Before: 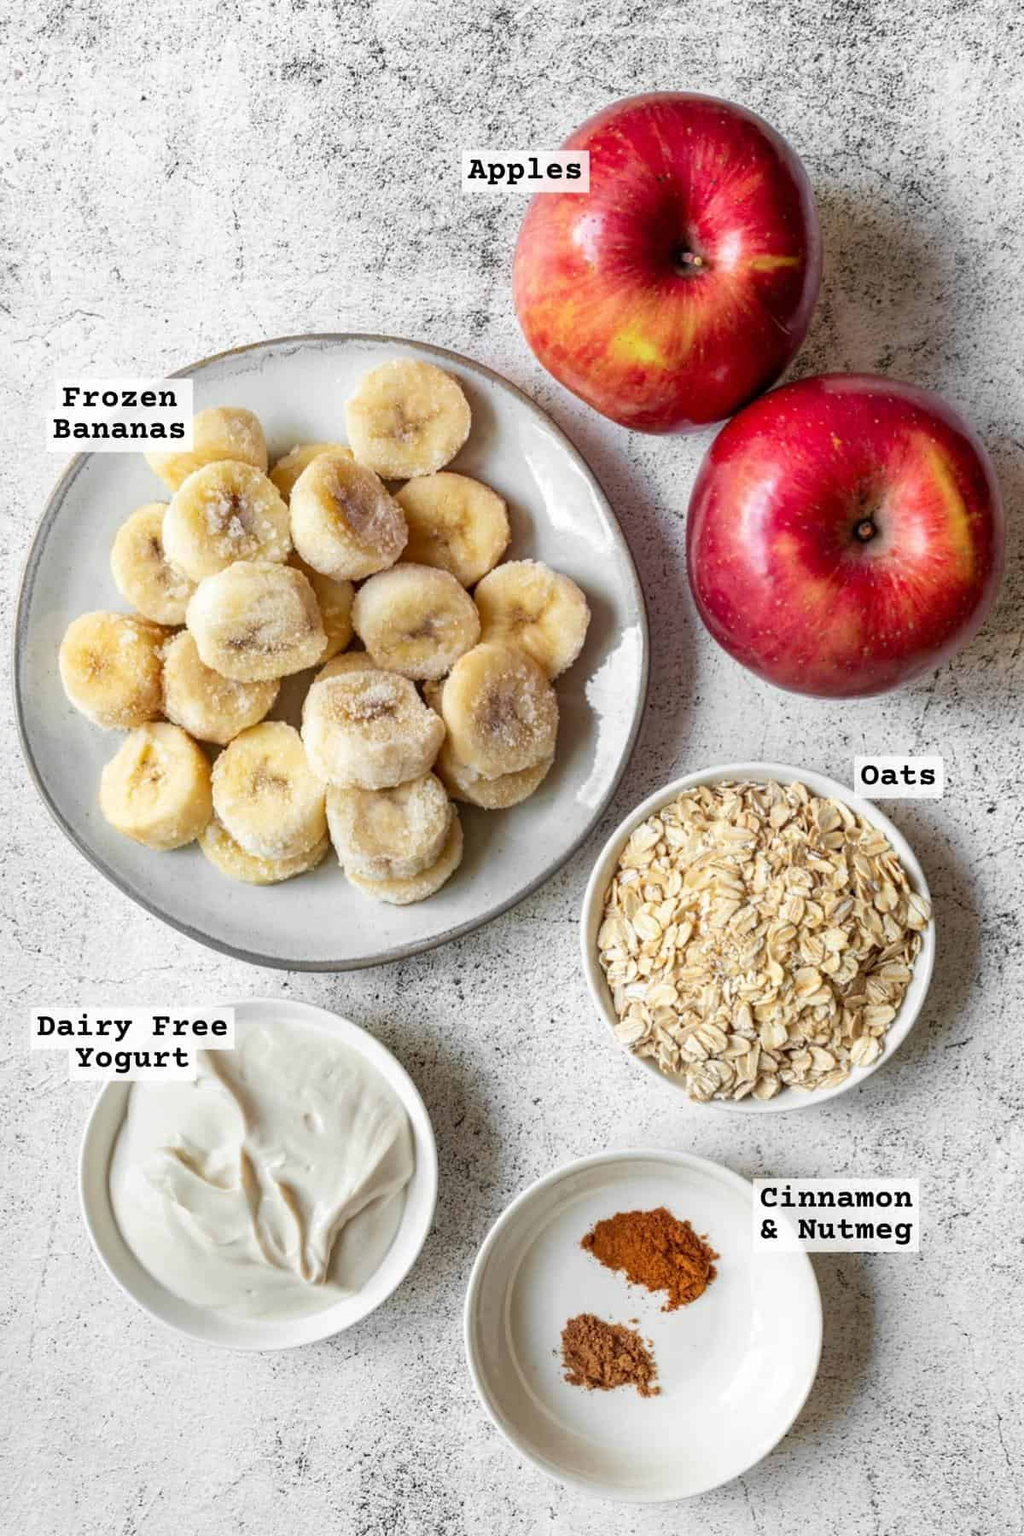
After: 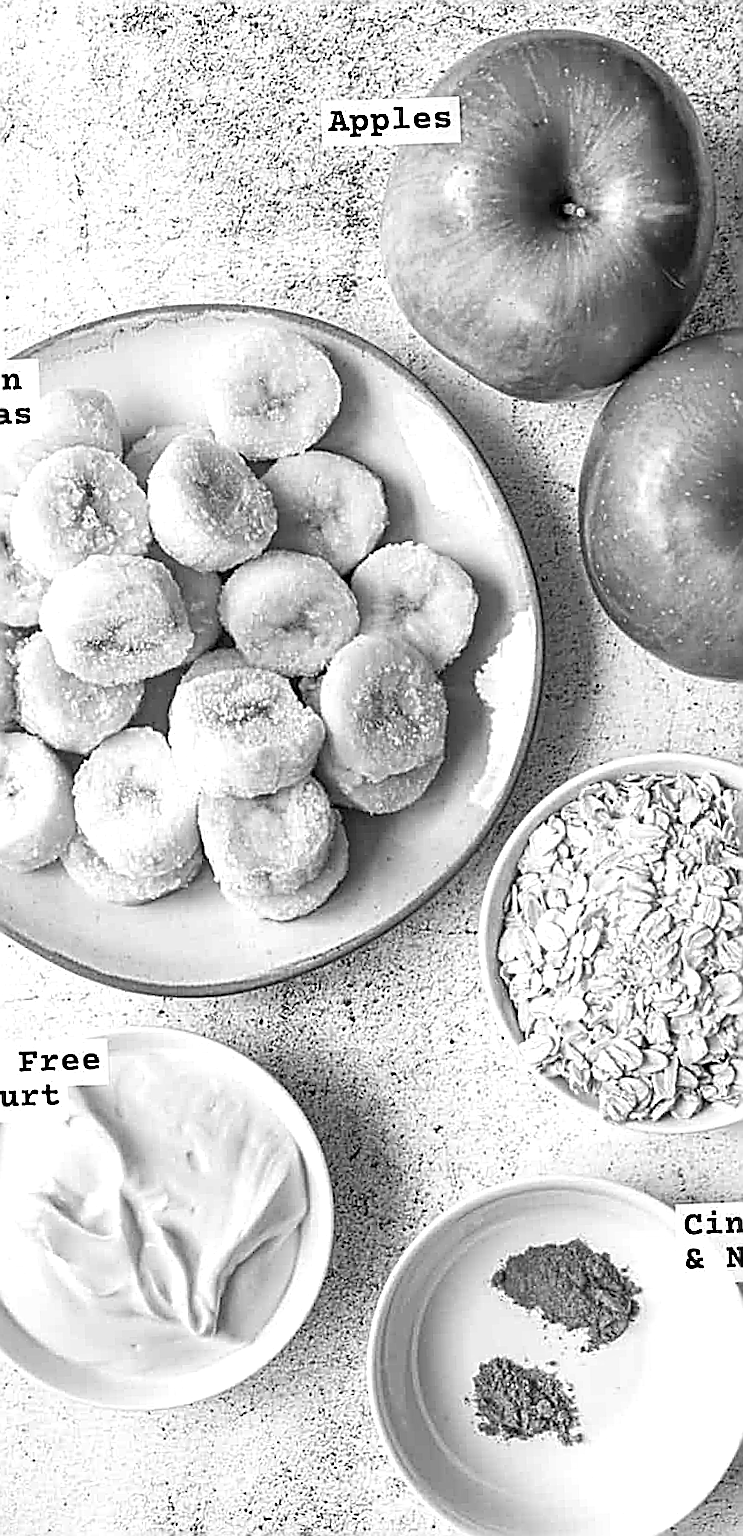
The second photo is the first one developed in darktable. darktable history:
sharpen: amount 1.861
crop and rotate: left 14.385%, right 18.948%
rotate and perspective: rotation -2°, crop left 0.022, crop right 0.978, crop top 0.049, crop bottom 0.951
monochrome: a 16.01, b -2.65, highlights 0.52
white balance: red 1.467, blue 0.684
